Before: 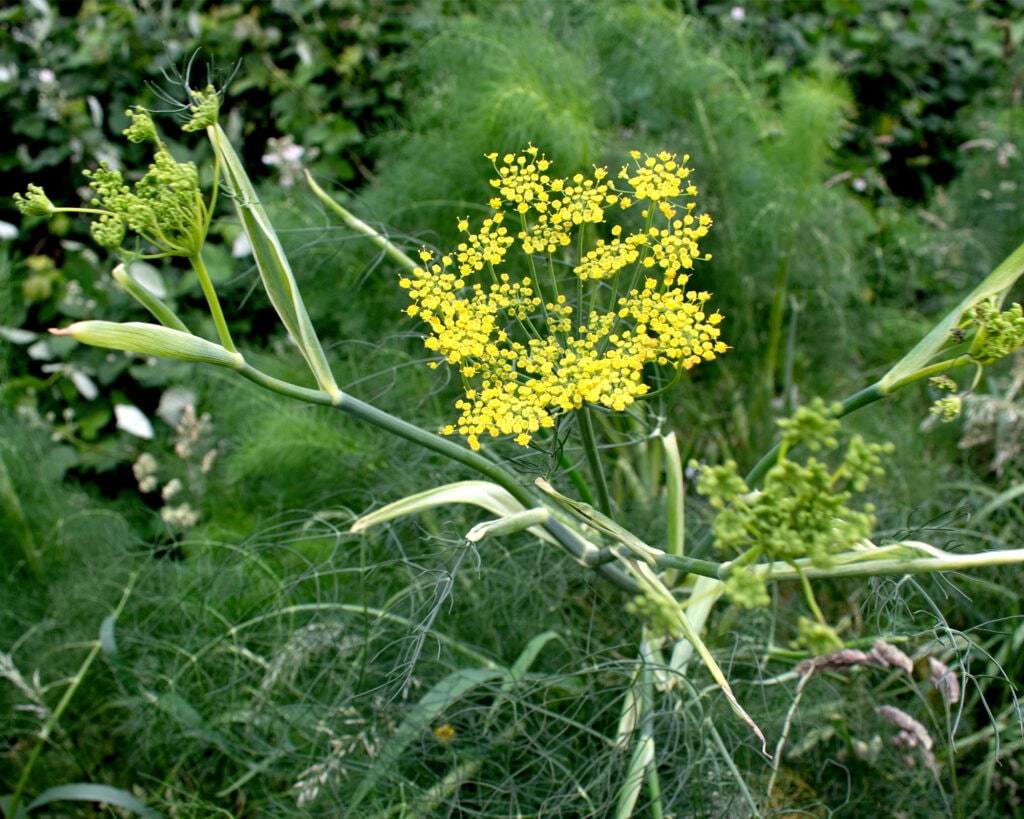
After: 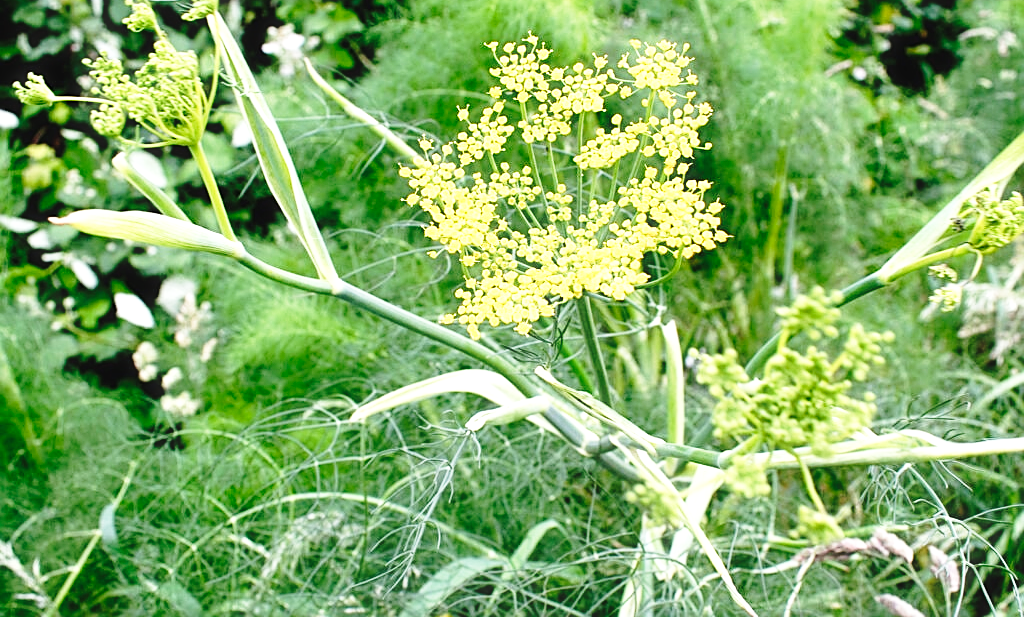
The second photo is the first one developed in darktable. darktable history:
exposure: black level correction -0.002, exposure 0.705 EV, compensate highlight preservation false
base curve: curves: ch0 [(0, 0) (0.028, 0.03) (0.121, 0.232) (0.46, 0.748) (0.859, 0.968) (1, 1)], preserve colors none
haze removal: strength -0.1, adaptive false
crop: top 13.666%, bottom 10.946%
sharpen: on, module defaults
